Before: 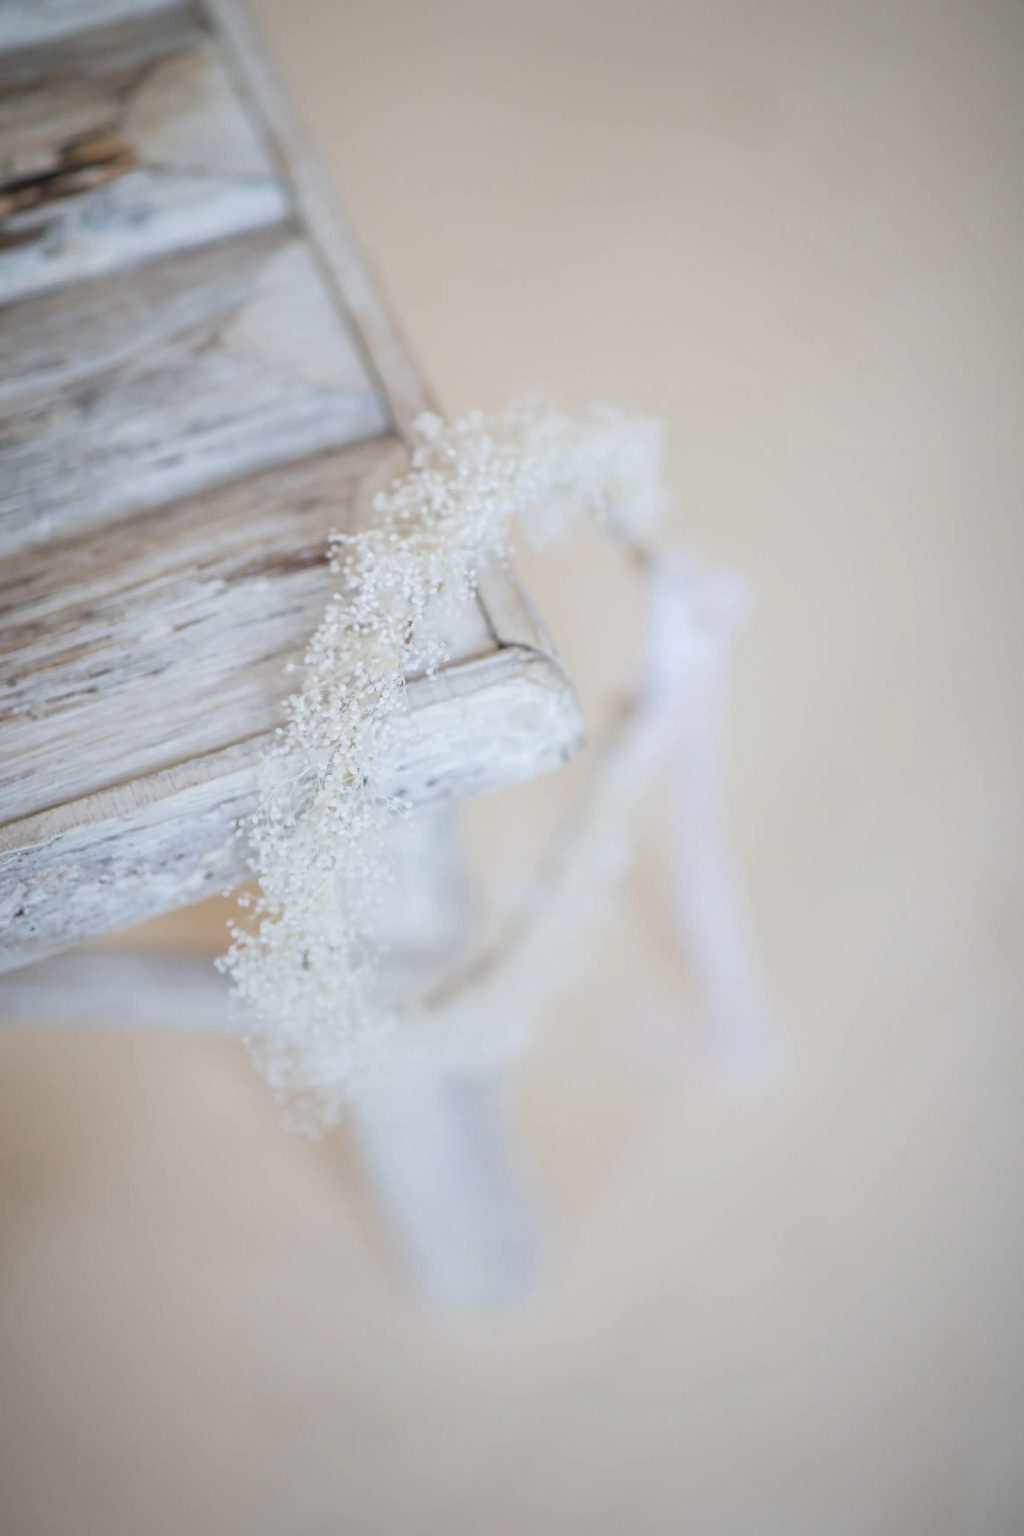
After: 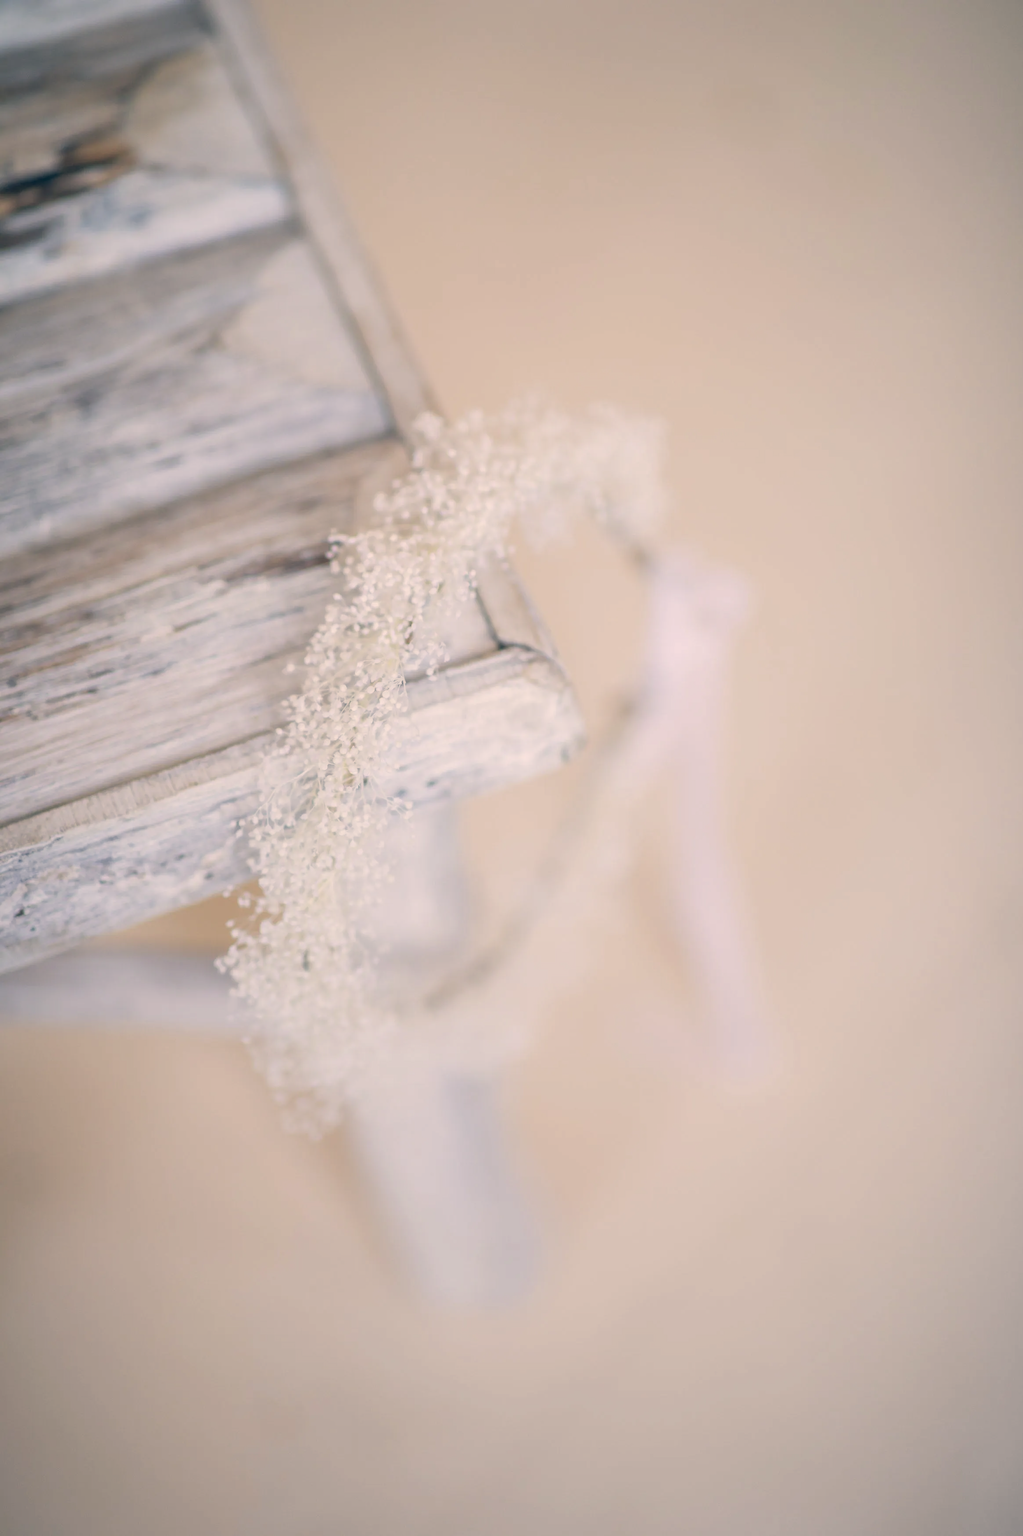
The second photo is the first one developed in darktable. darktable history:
color correction: highlights a* 10.32, highlights b* 14.66, shadows a* -9.59, shadows b* -15.02
haze removal: strength -0.1, adaptive false
